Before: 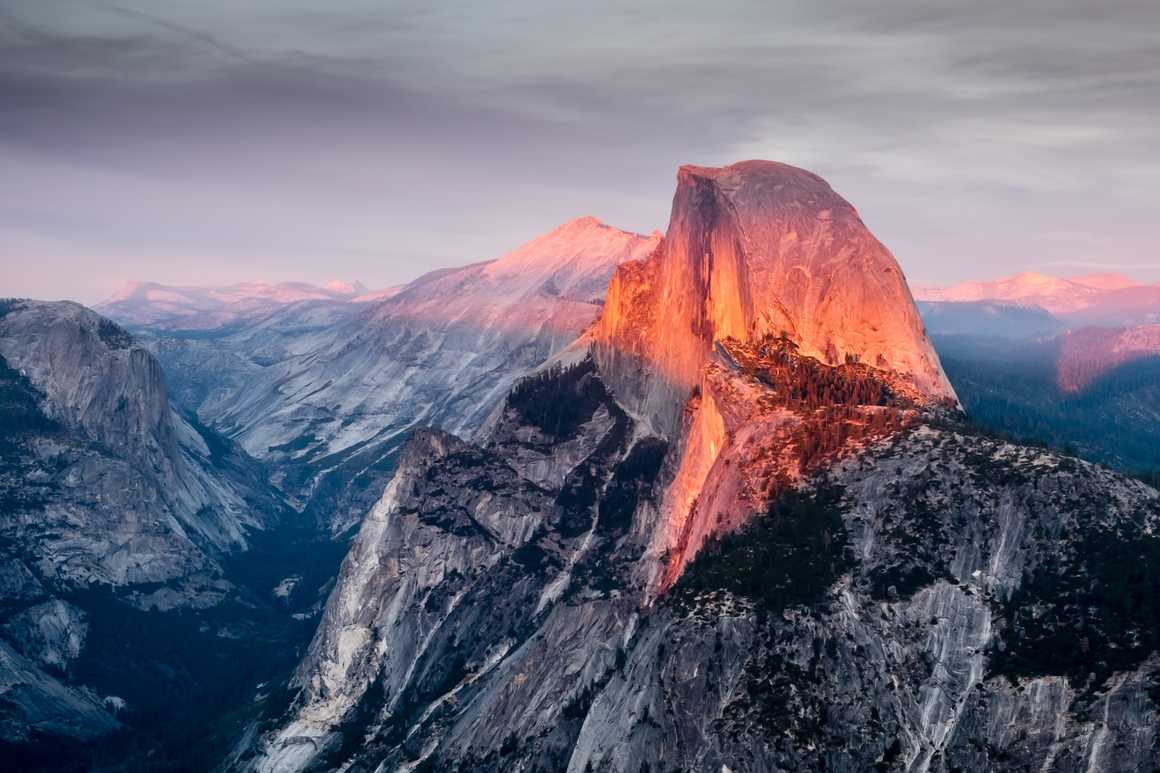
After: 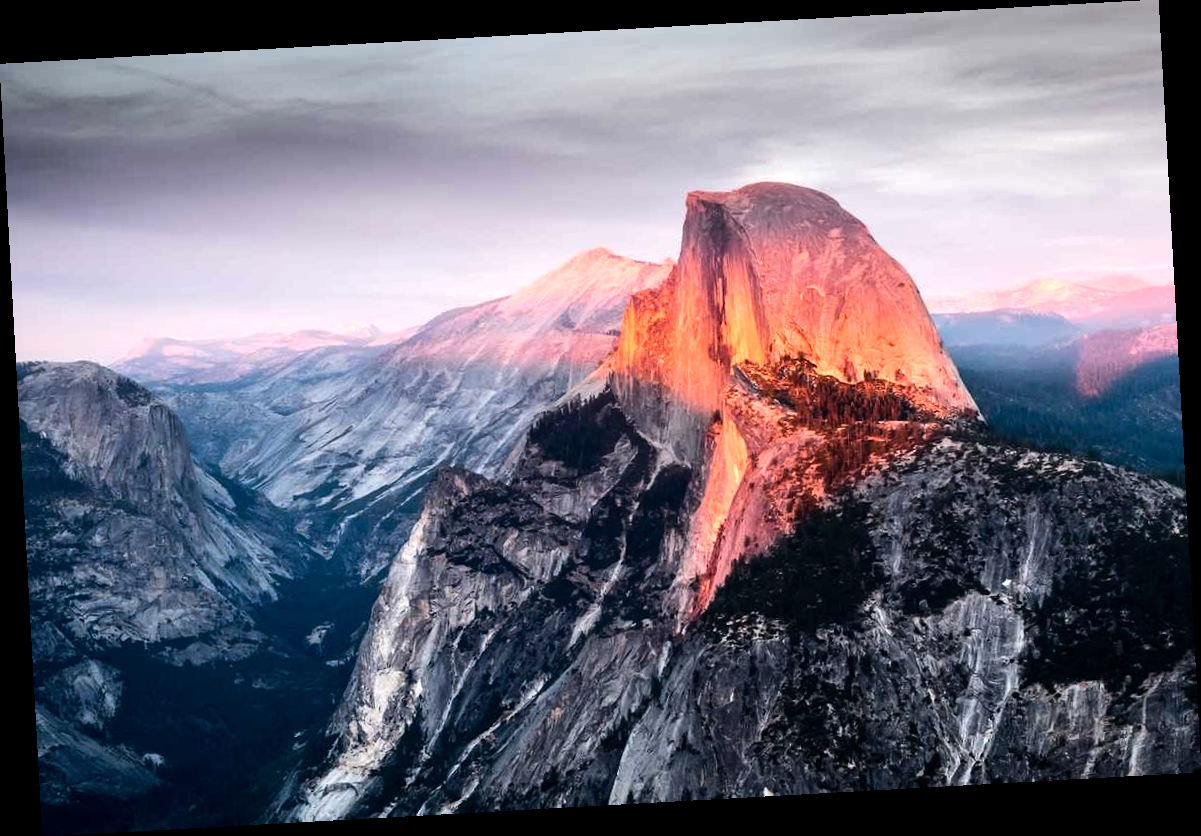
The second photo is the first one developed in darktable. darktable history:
tone equalizer: -8 EV -0.75 EV, -7 EV -0.7 EV, -6 EV -0.6 EV, -5 EV -0.4 EV, -3 EV 0.4 EV, -2 EV 0.6 EV, -1 EV 0.7 EV, +0 EV 0.75 EV, edges refinement/feathering 500, mask exposure compensation -1.57 EV, preserve details no
rotate and perspective: rotation -3.18°, automatic cropping off
